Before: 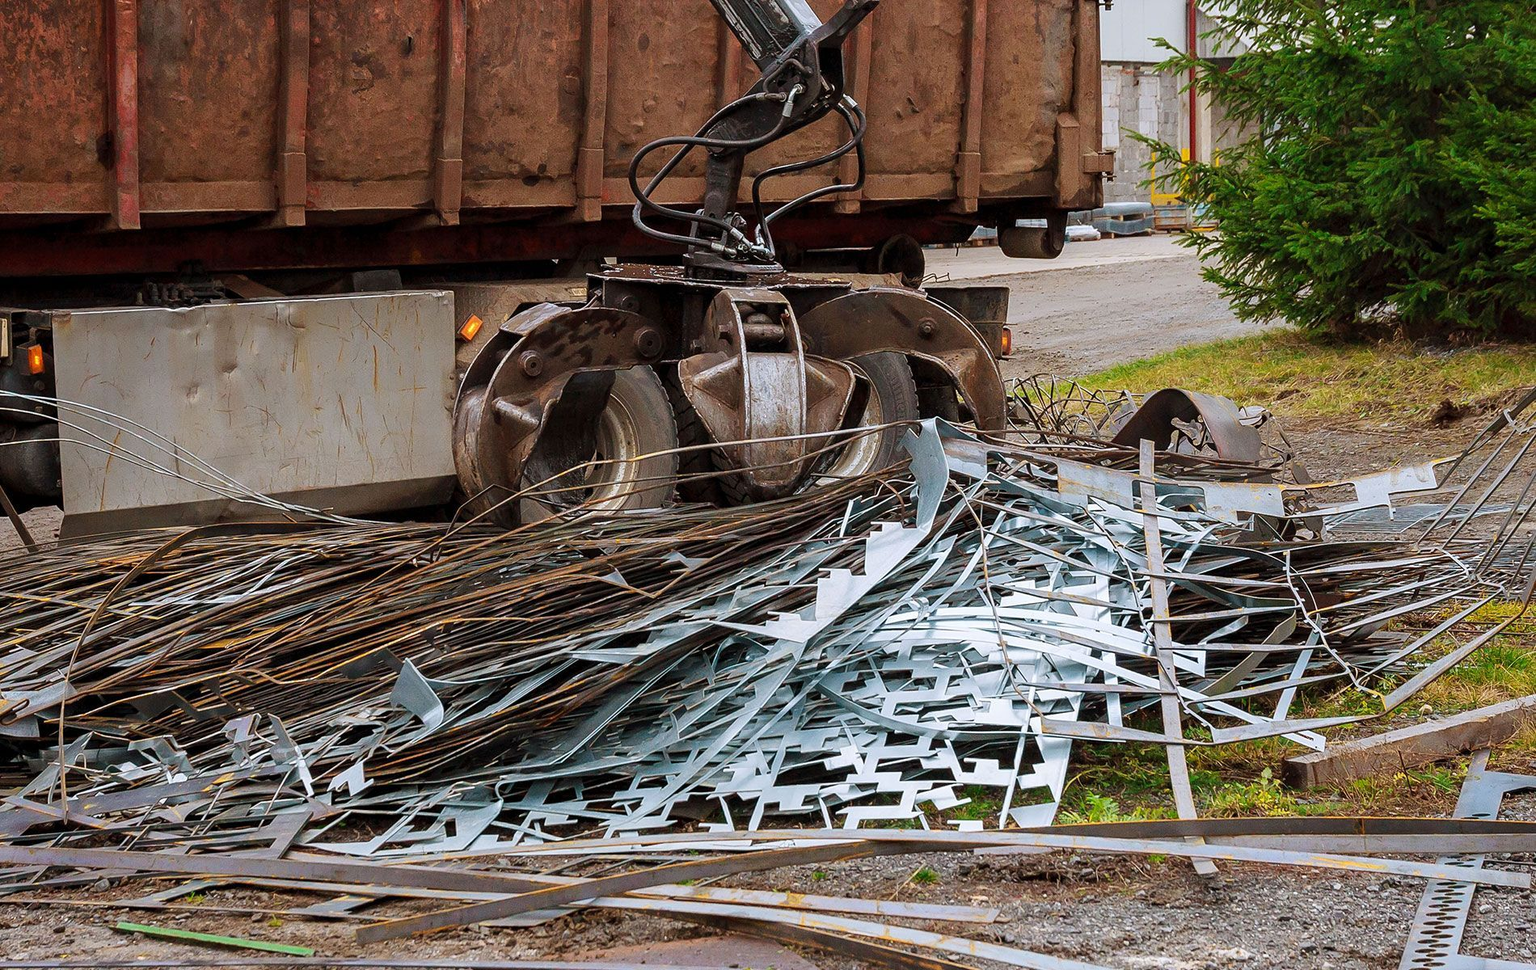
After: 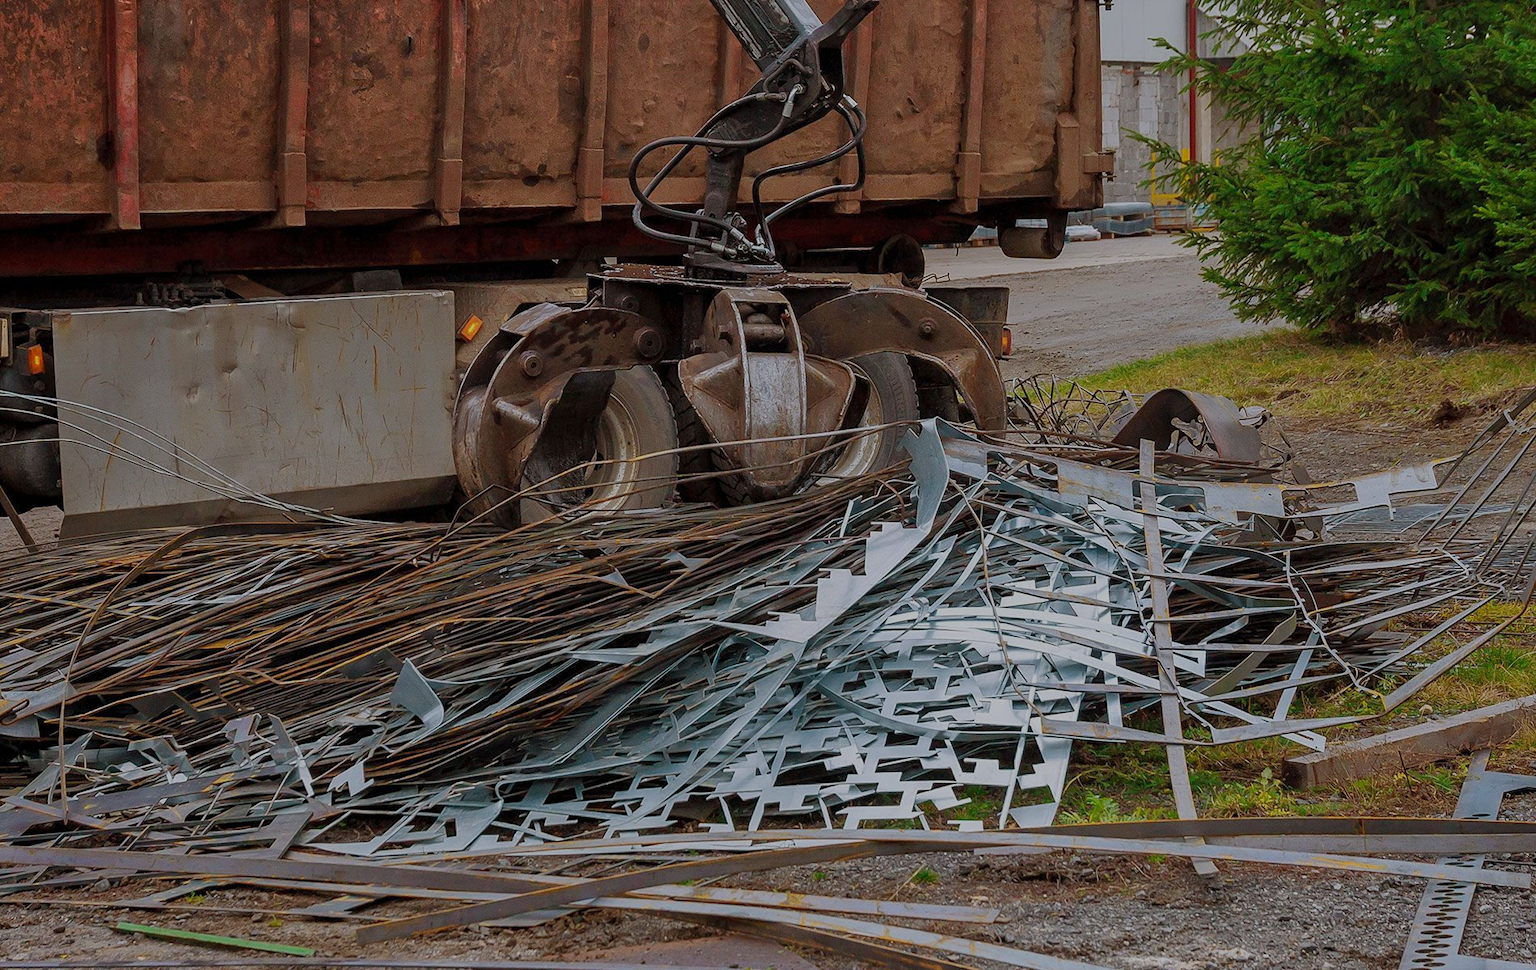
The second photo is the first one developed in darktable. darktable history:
tone equalizer: -8 EV -0.005 EV, -7 EV 0.018 EV, -6 EV -0.007 EV, -5 EV 0.003 EV, -4 EV -0.042 EV, -3 EV -0.236 EV, -2 EV -0.66 EV, -1 EV -0.981 EV, +0 EV -0.97 EV
